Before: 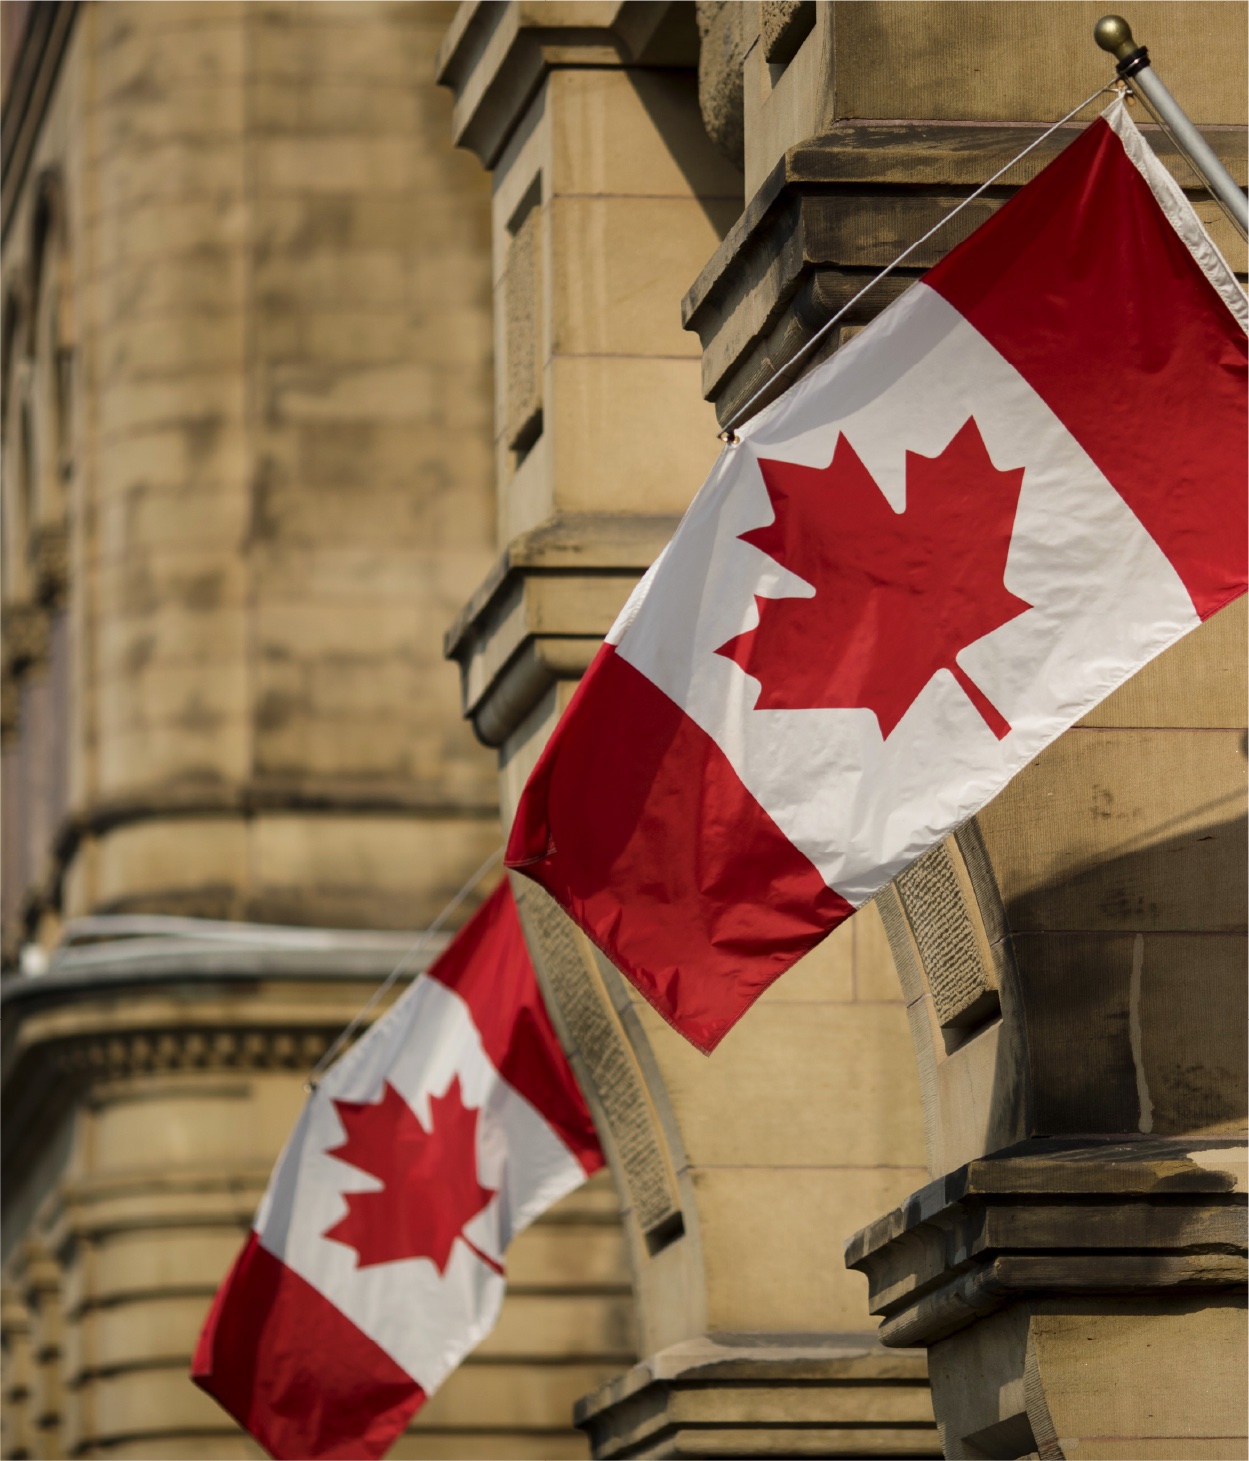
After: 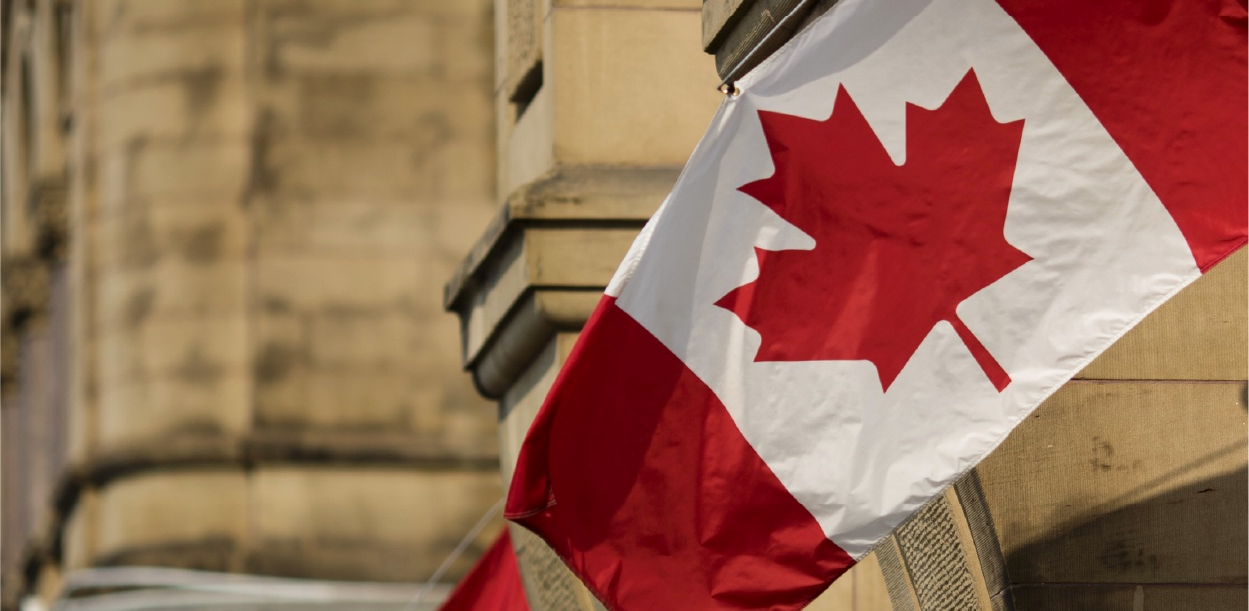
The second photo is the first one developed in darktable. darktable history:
crop and rotate: top 23.84%, bottom 34.294%
contrast brightness saturation: contrast 0.07
